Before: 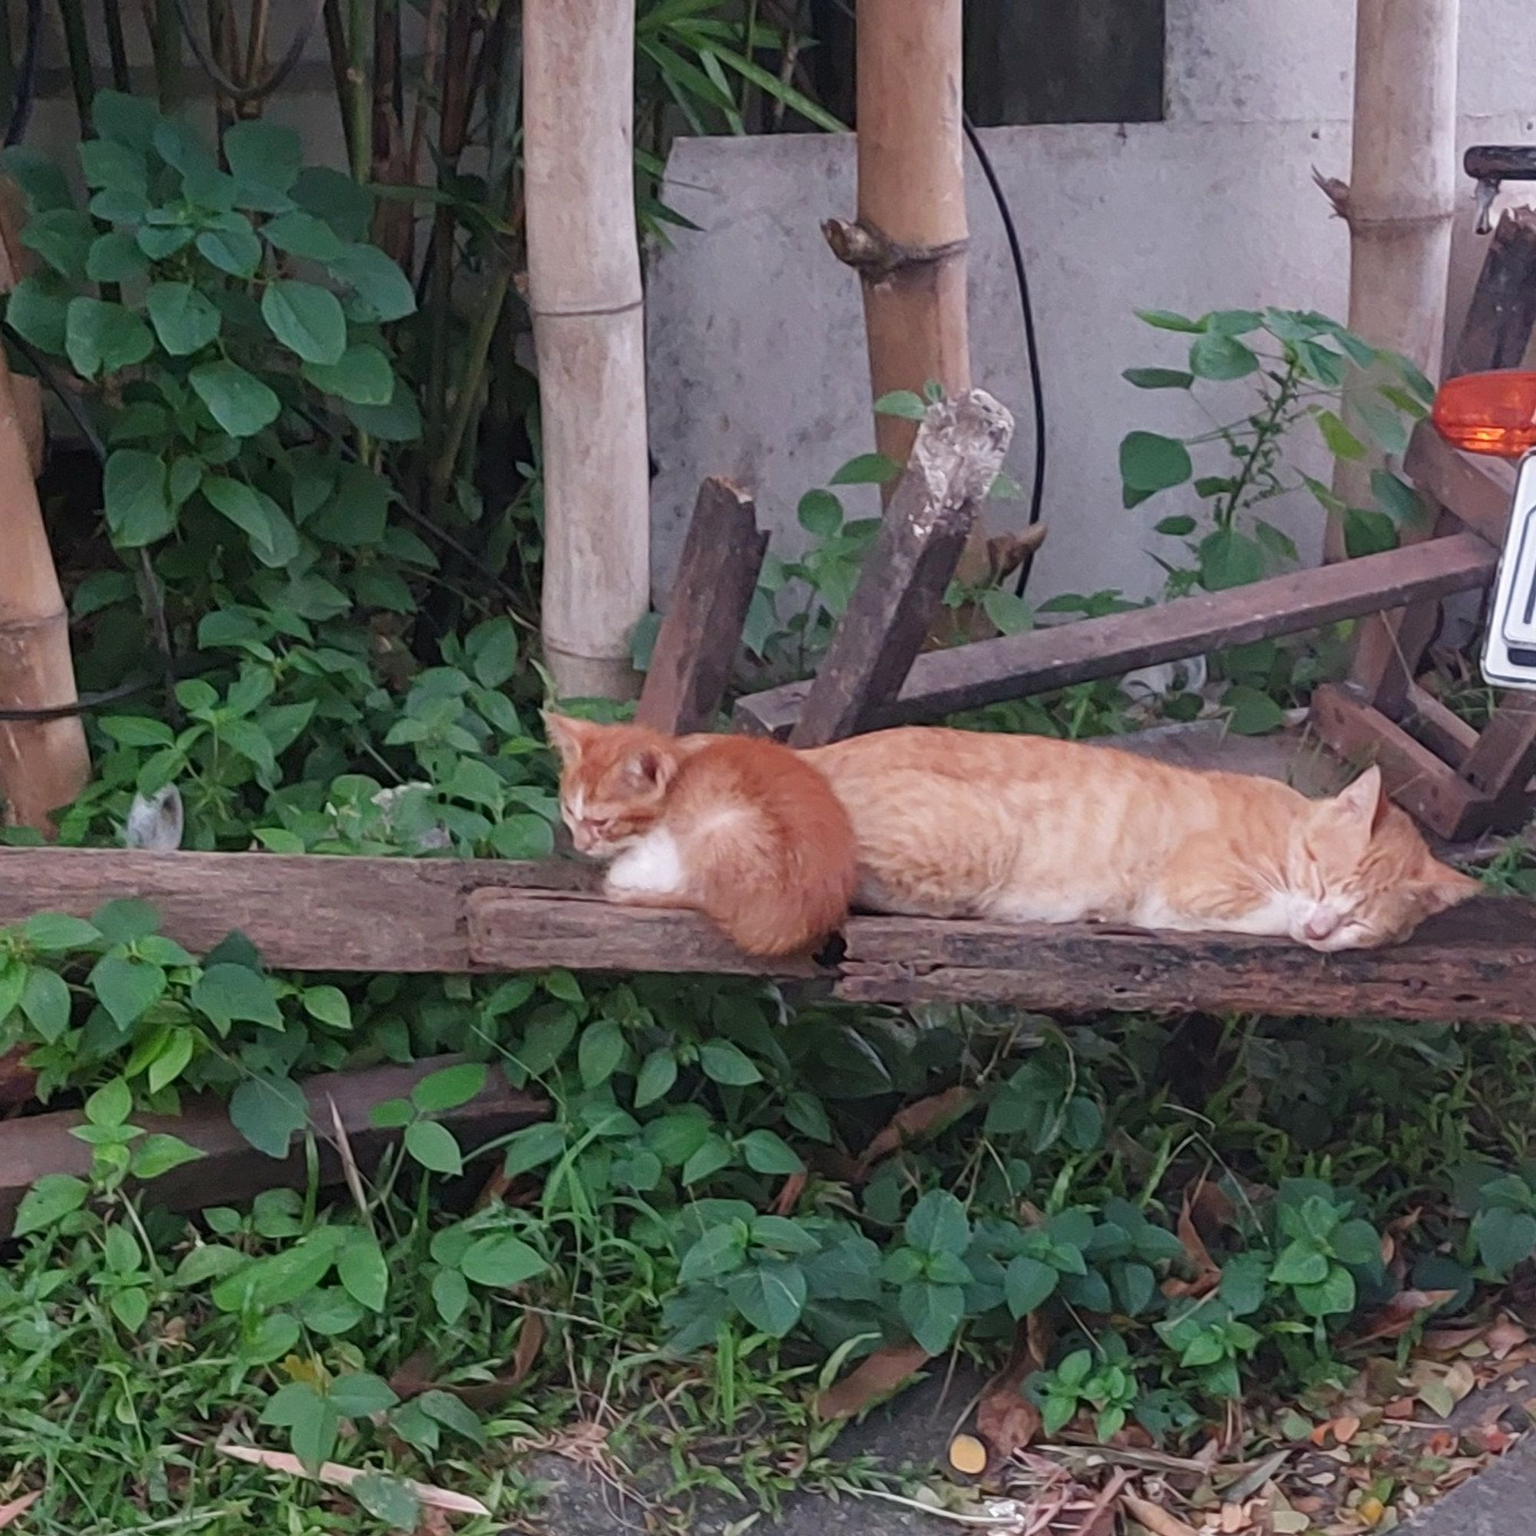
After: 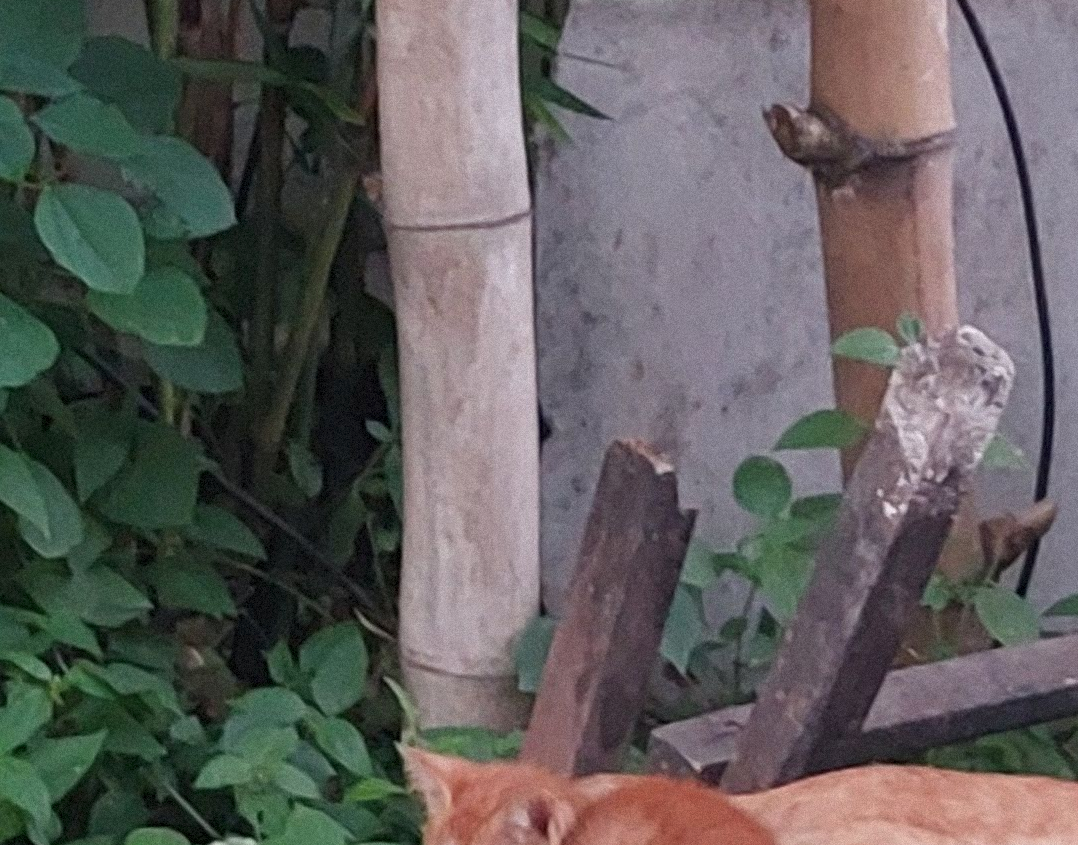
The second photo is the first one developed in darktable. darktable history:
grain: mid-tones bias 0%
crop: left 15.306%, top 9.065%, right 30.789%, bottom 48.638%
